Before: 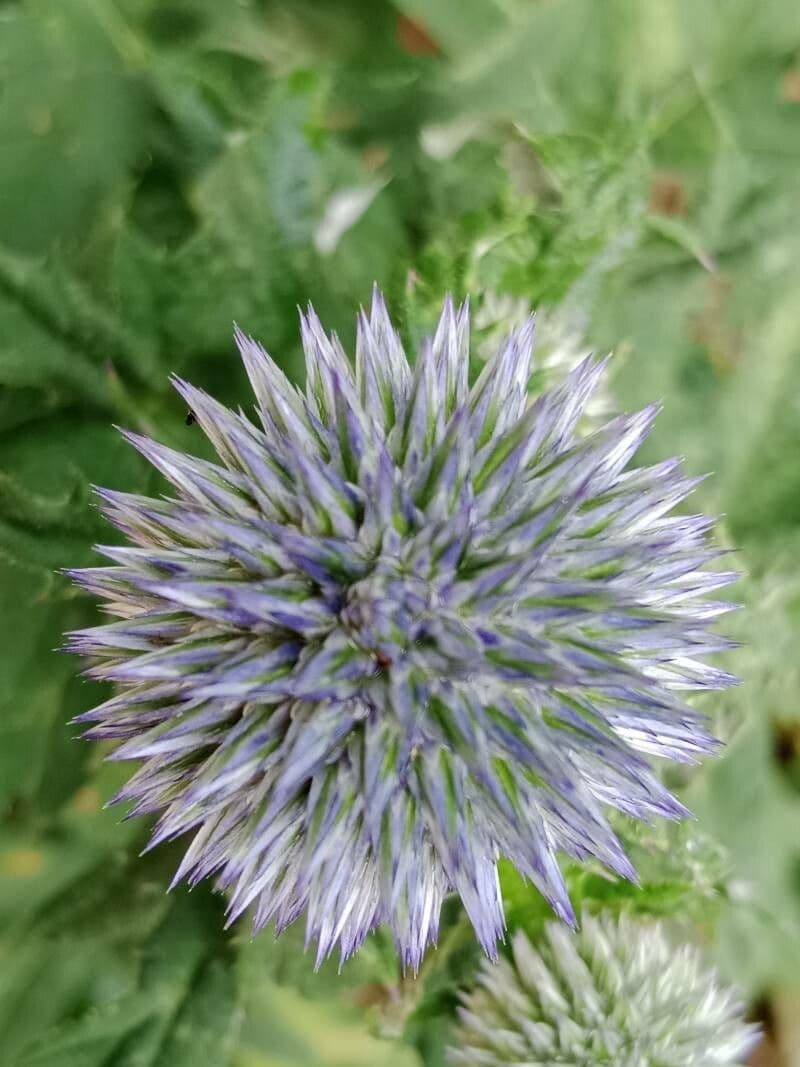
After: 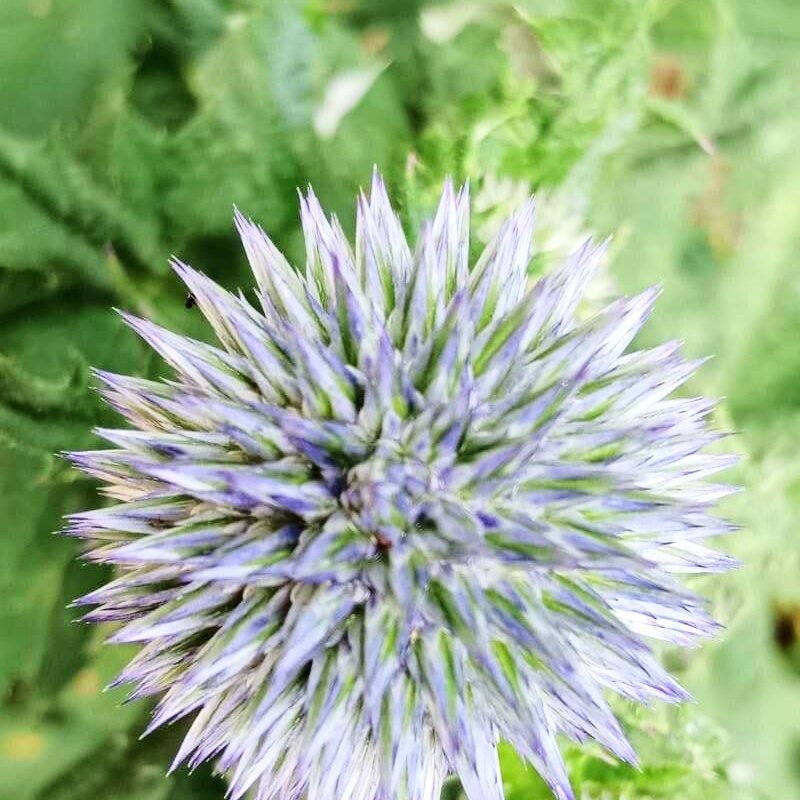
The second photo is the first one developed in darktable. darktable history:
base curve: curves: ch0 [(0, 0) (0.028, 0.03) (0.121, 0.232) (0.46, 0.748) (0.859, 0.968) (1, 1)]
crop: top 11.038%, bottom 13.962%
